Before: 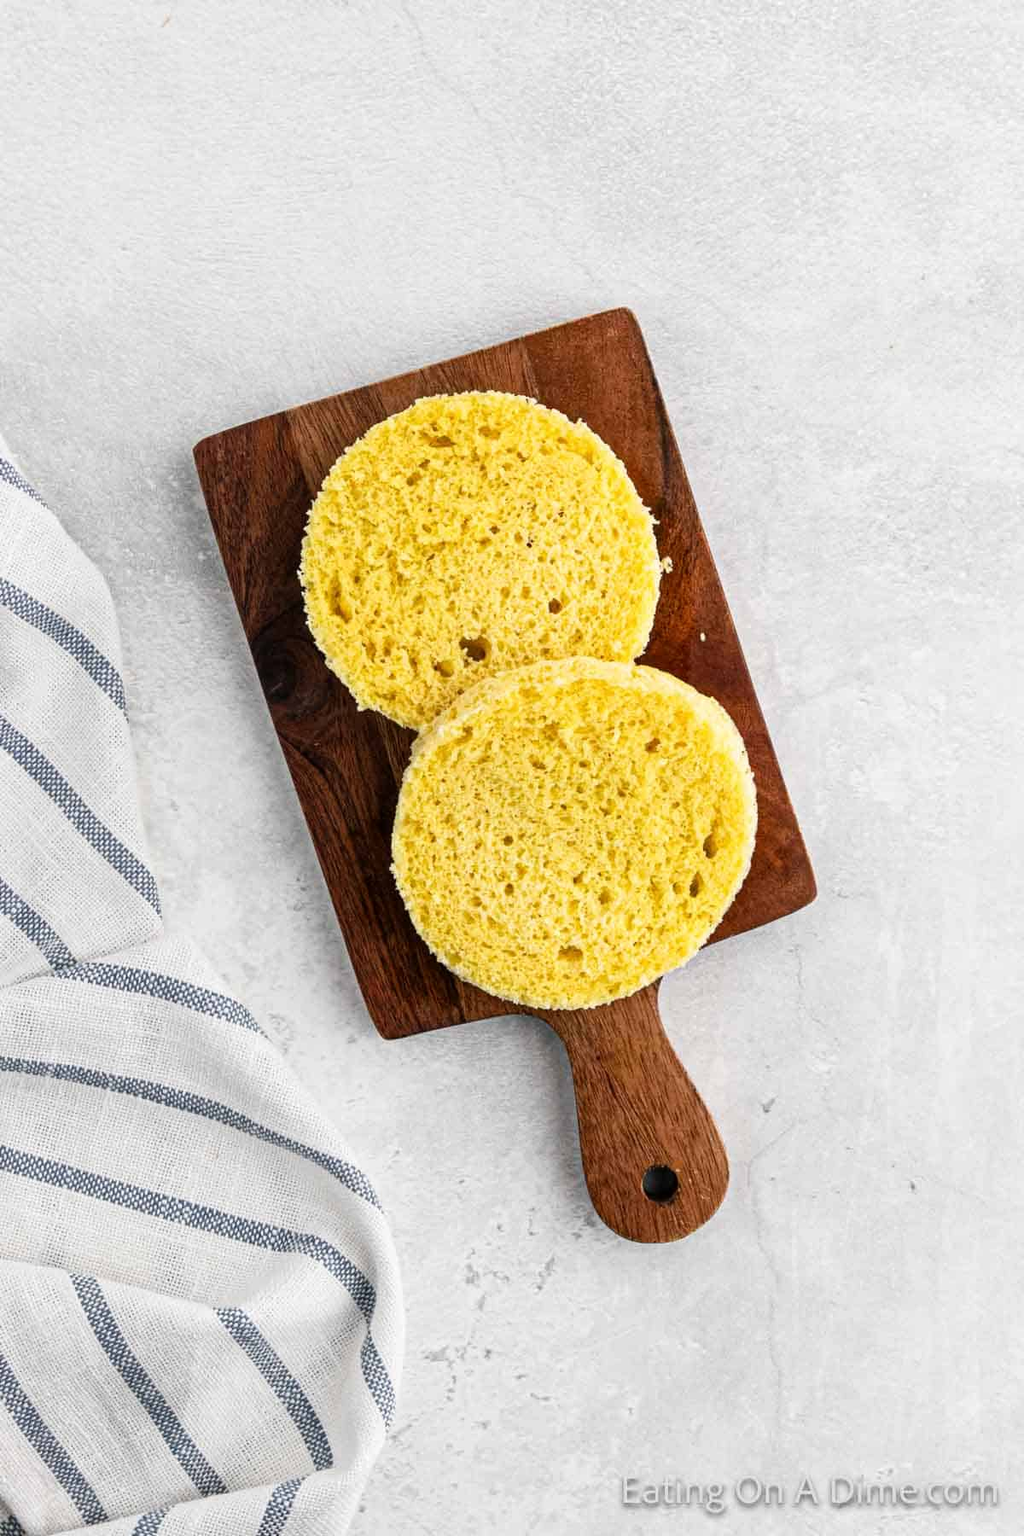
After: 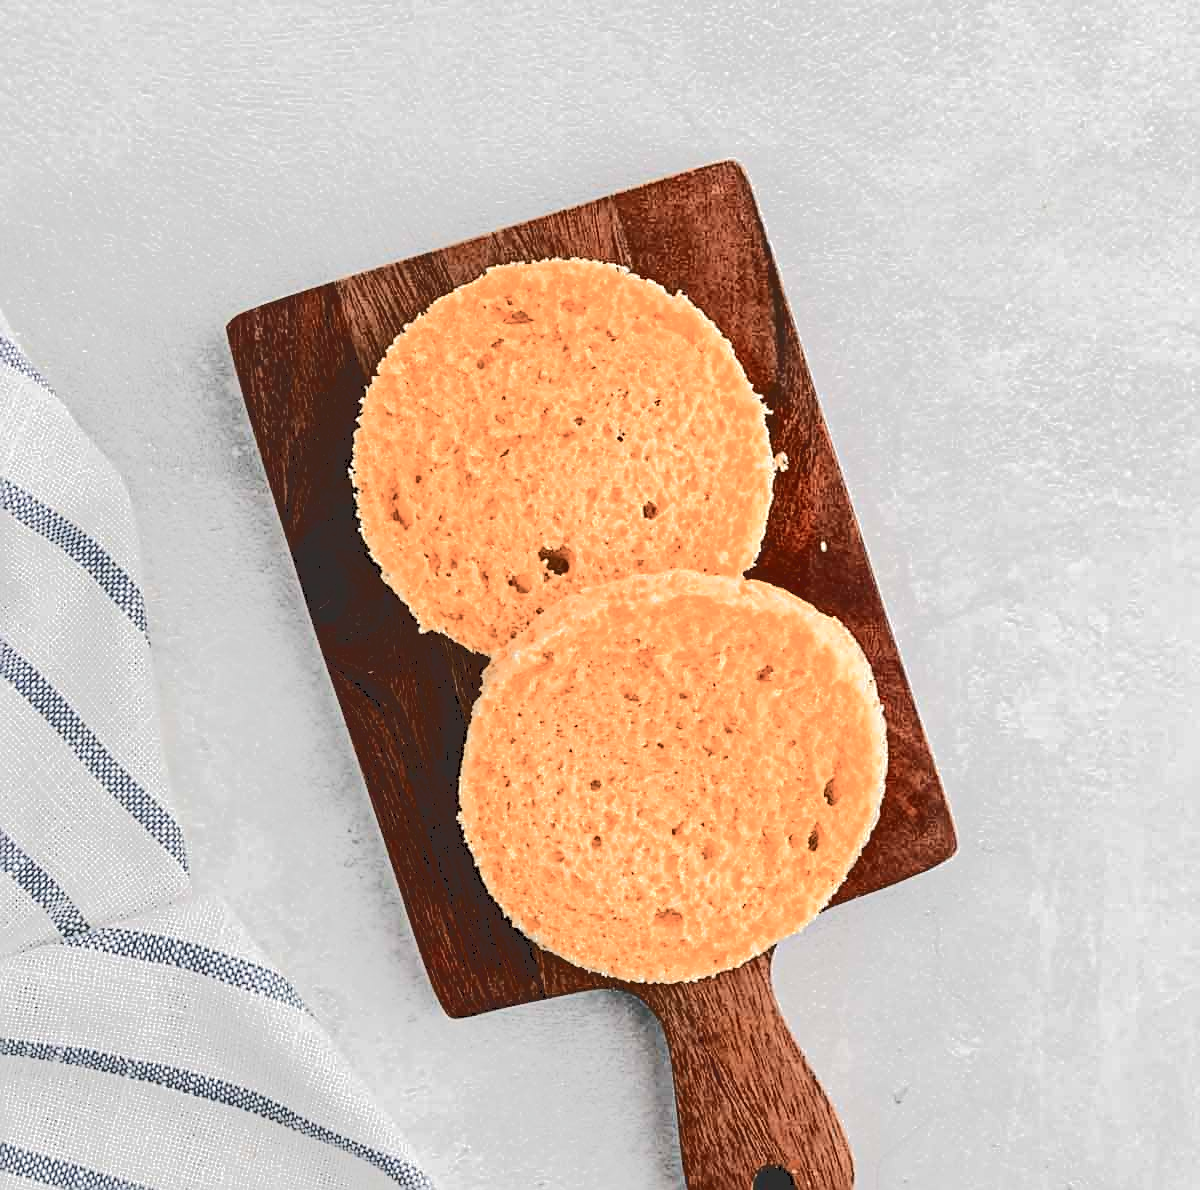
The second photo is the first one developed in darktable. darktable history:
crop: top 11.159%, bottom 22.704%
color zones: curves: ch2 [(0, 0.5) (0.084, 0.497) (0.323, 0.335) (0.4, 0.497) (1, 0.5)]
tone curve: curves: ch0 [(0, 0) (0.003, 0.185) (0.011, 0.185) (0.025, 0.187) (0.044, 0.185) (0.069, 0.185) (0.1, 0.18) (0.136, 0.18) (0.177, 0.179) (0.224, 0.202) (0.277, 0.252) (0.335, 0.343) (0.399, 0.452) (0.468, 0.553) (0.543, 0.643) (0.623, 0.717) (0.709, 0.778) (0.801, 0.82) (0.898, 0.856) (1, 1)], color space Lab, independent channels, preserve colors none
sharpen: on, module defaults
